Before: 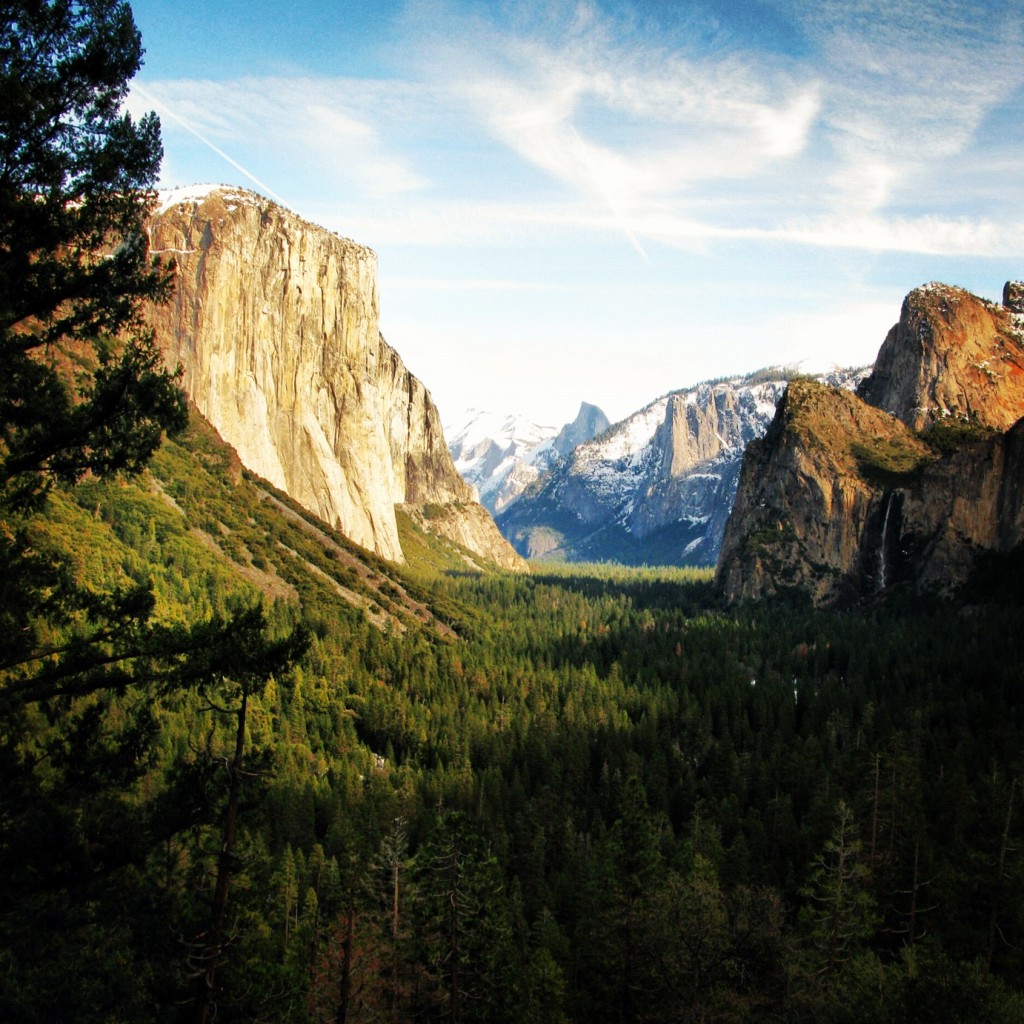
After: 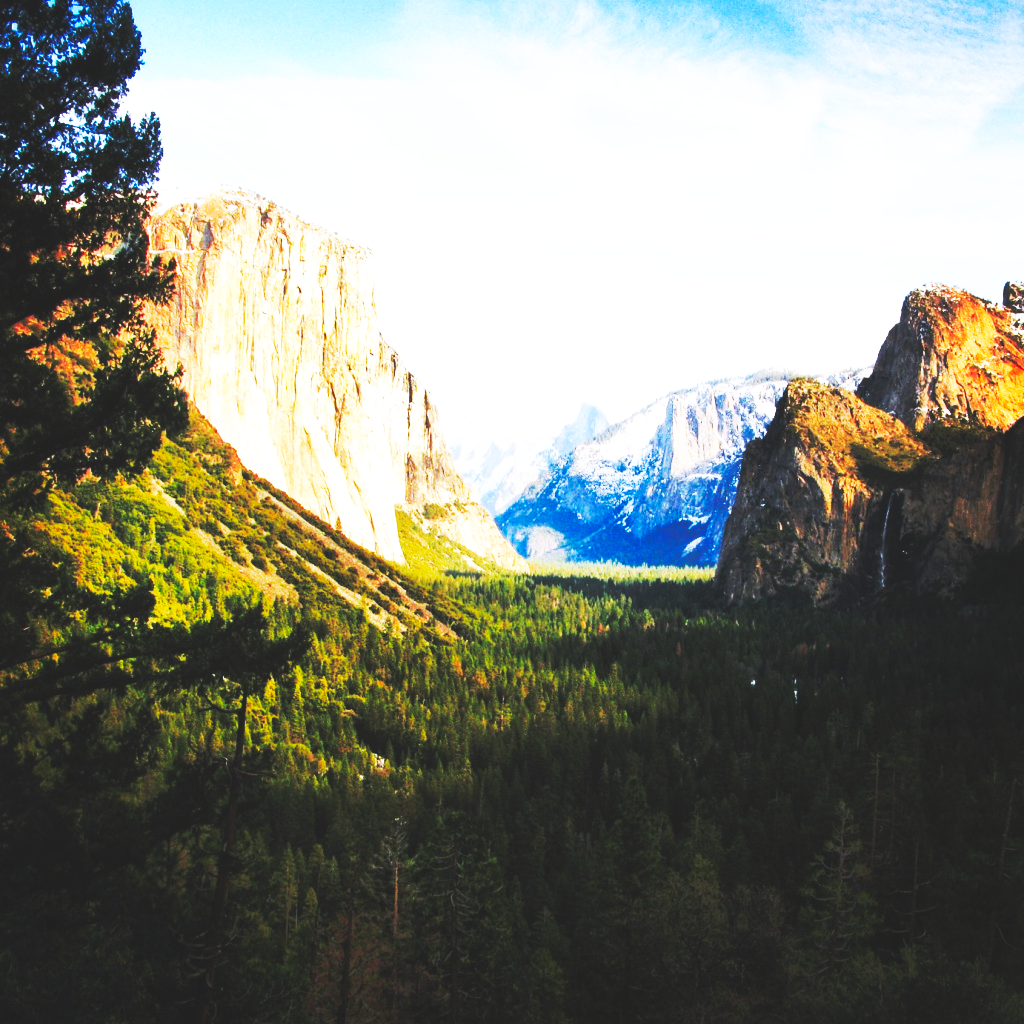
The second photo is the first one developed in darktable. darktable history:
contrast equalizer: octaves 7, y [[0.6 ×6], [0.55 ×6], [0 ×6], [0 ×6], [0 ×6]], mix -0.2
tone equalizer: on, module defaults
white balance: red 0.967, blue 1.119, emerald 0.756
base curve: curves: ch0 [(0, 0.015) (0.085, 0.116) (0.134, 0.298) (0.19, 0.545) (0.296, 0.764) (0.599, 0.982) (1, 1)], preserve colors none
